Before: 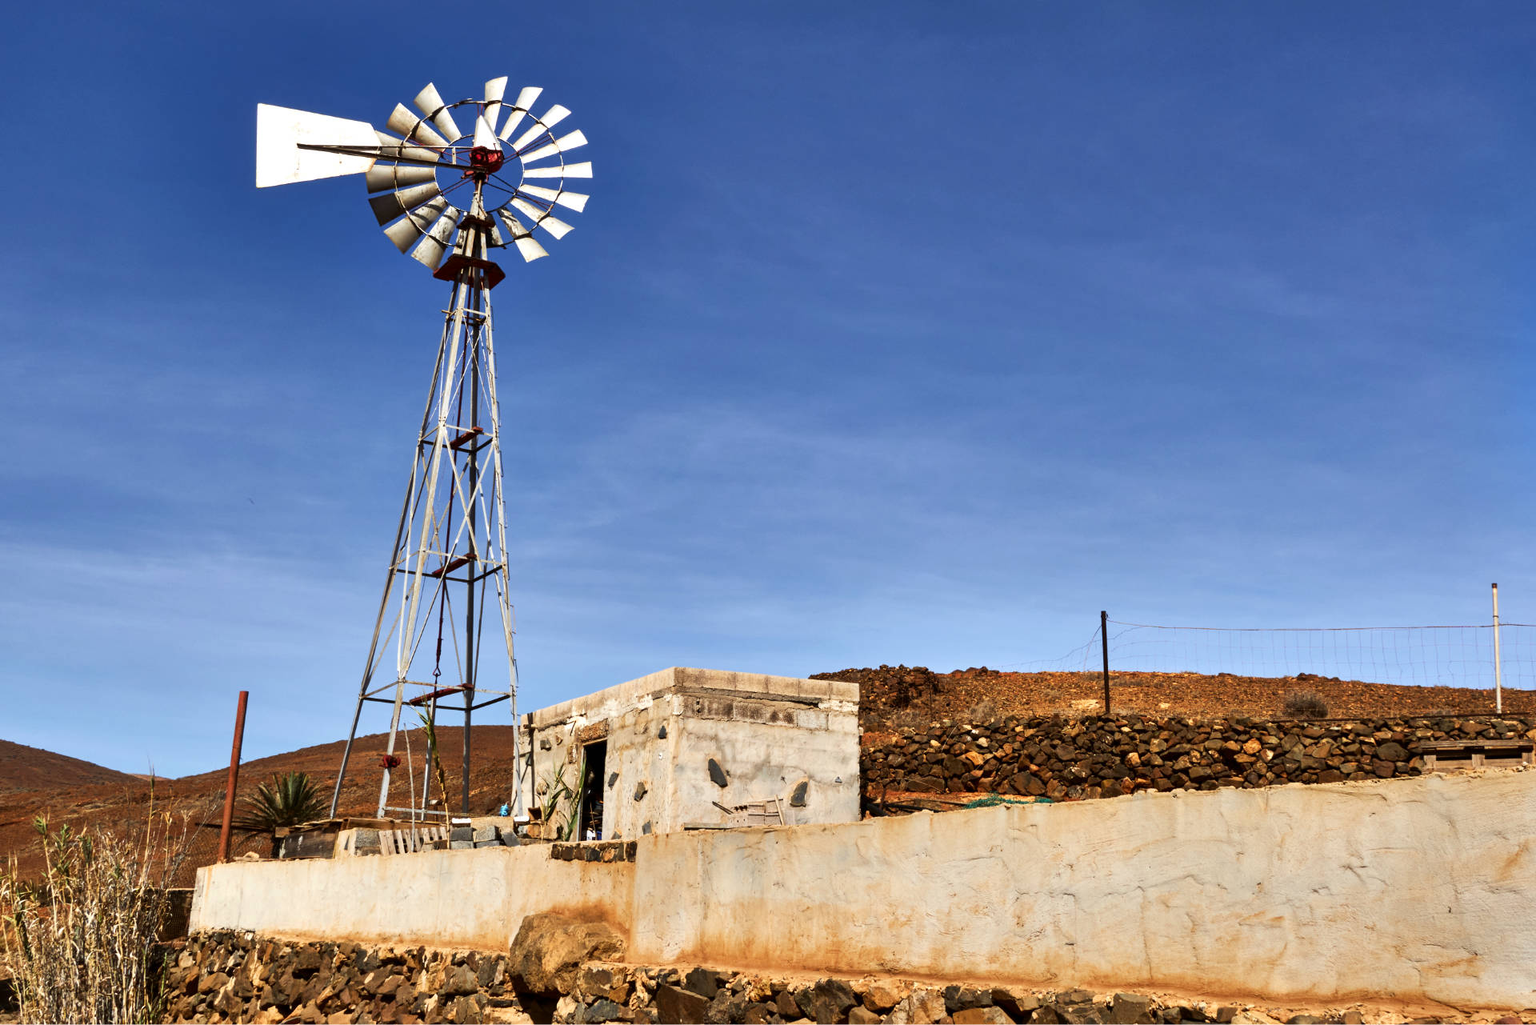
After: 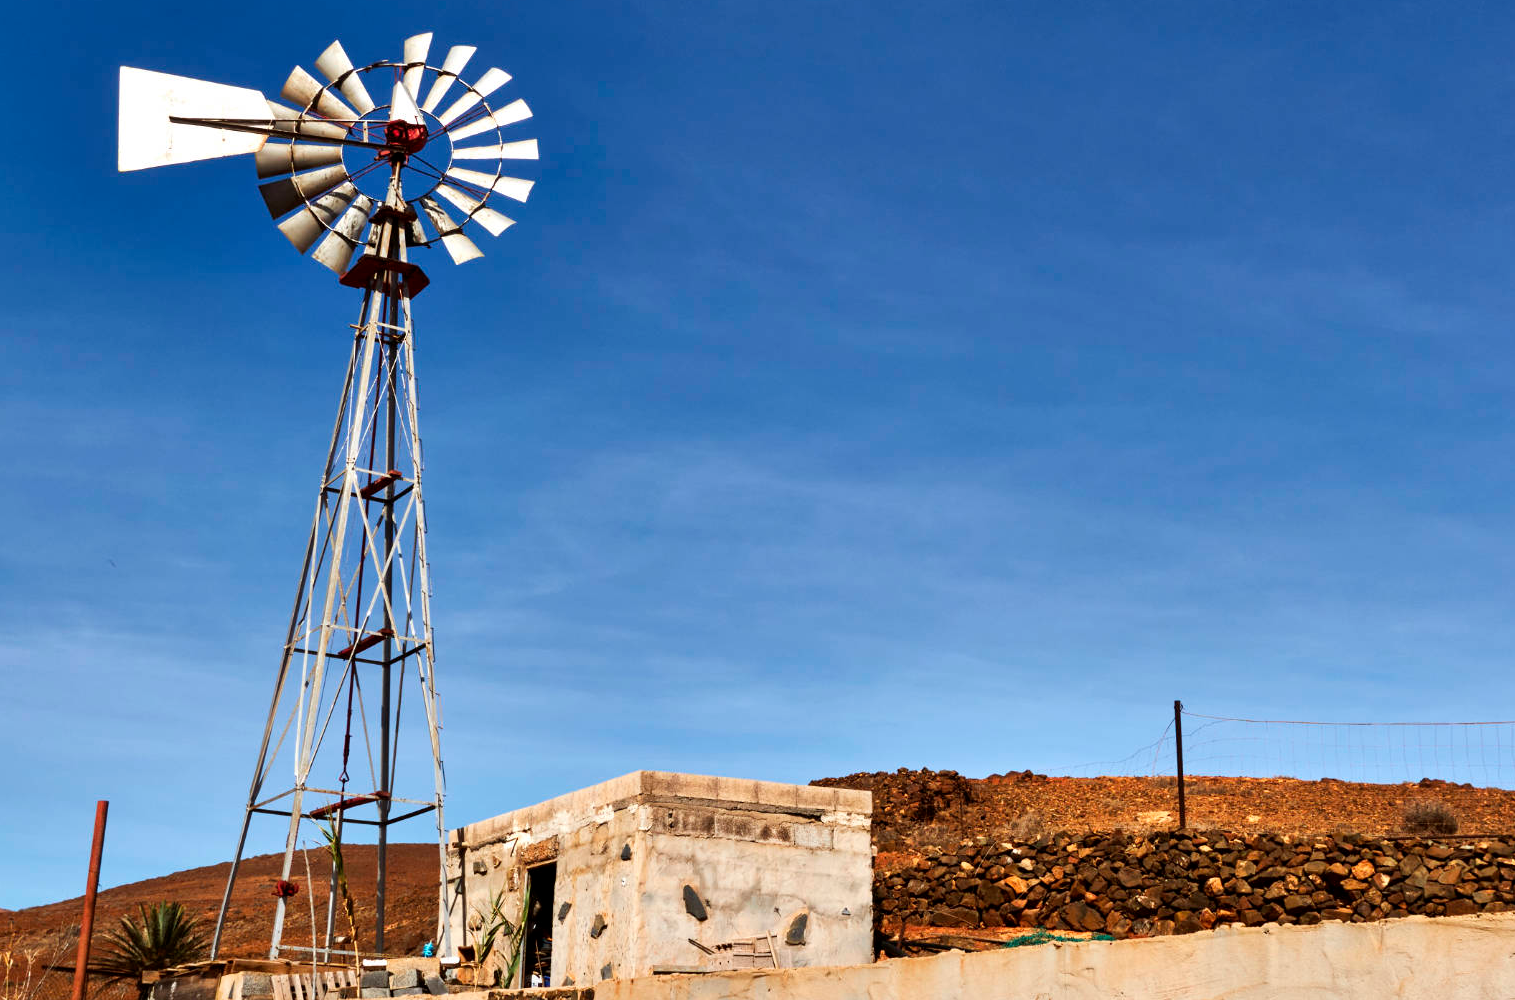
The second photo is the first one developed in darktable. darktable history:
crop and rotate: left 10.563%, top 4.987%, right 10.502%, bottom 16.885%
